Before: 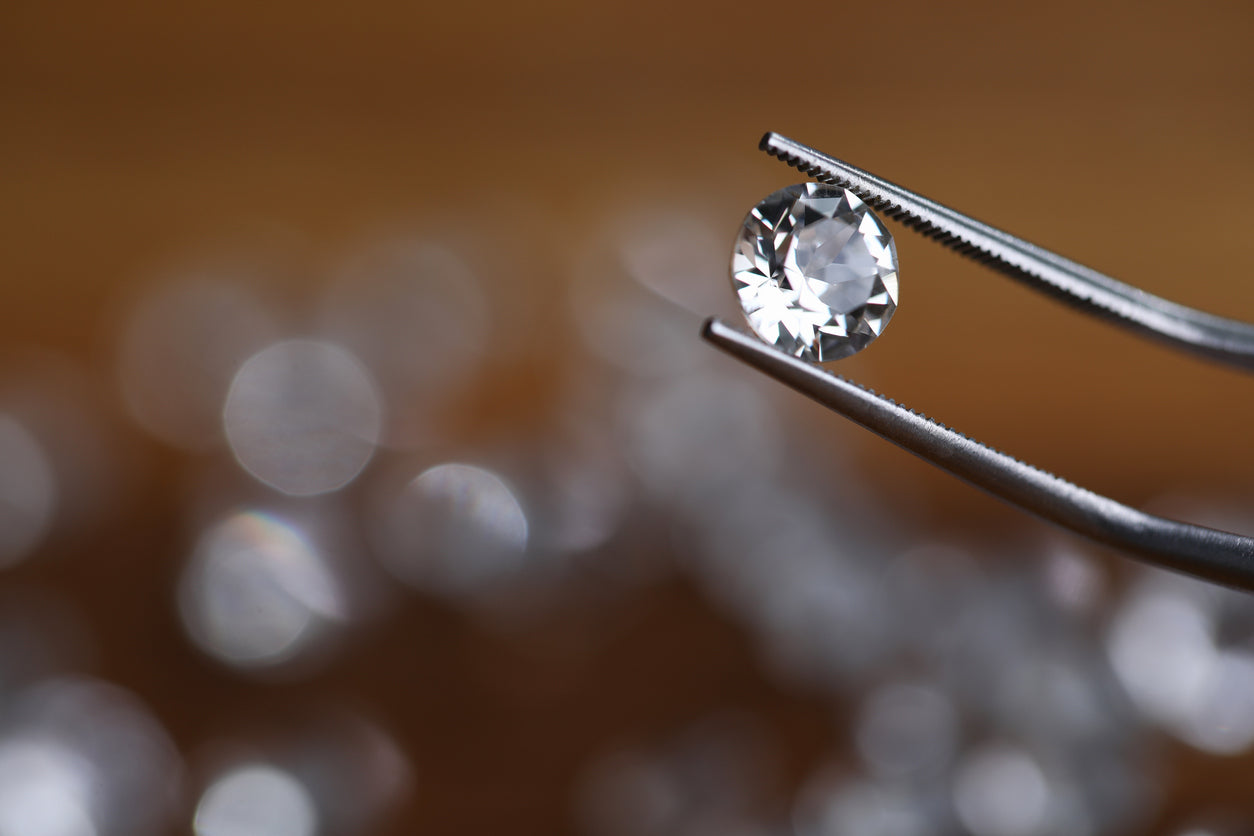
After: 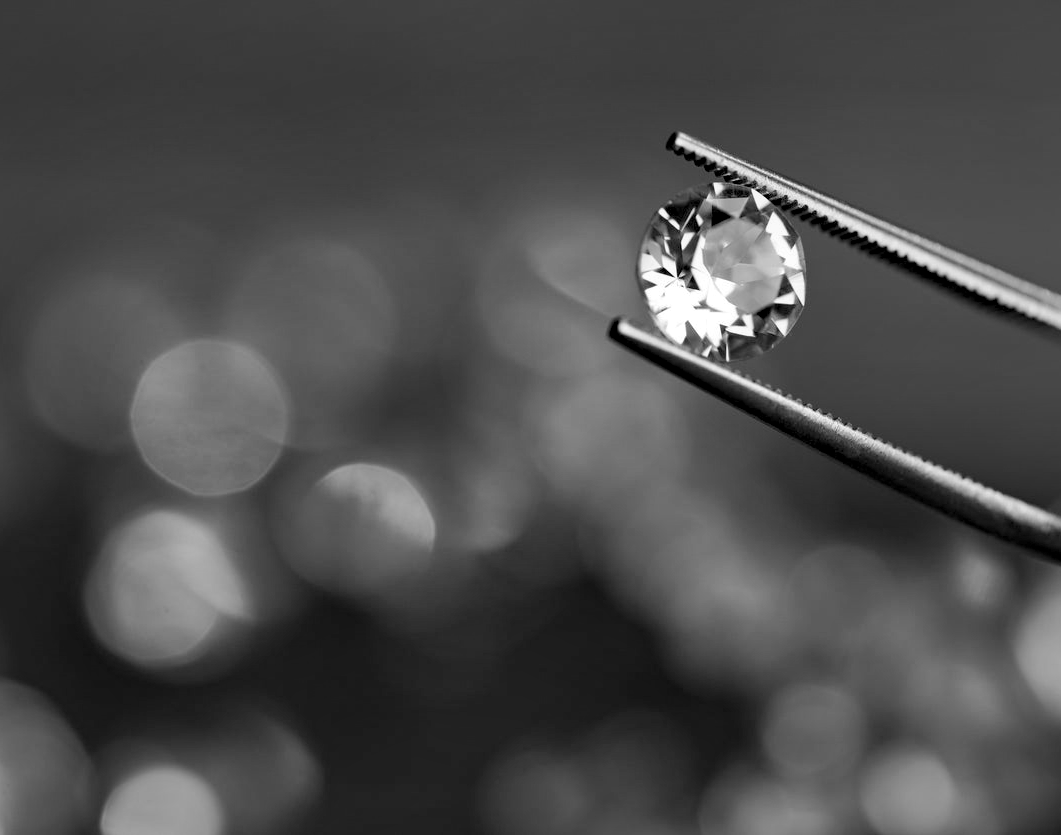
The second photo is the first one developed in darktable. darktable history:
crop: left 7.47%, right 7.847%
tone equalizer: -8 EV 0.27 EV, -7 EV 0.384 EV, -6 EV 0.443 EV, -5 EV 0.254 EV, -3 EV -0.261 EV, -2 EV -0.401 EV, -1 EV -0.403 EV, +0 EV -0.271 EV, edges refinement/feathering 500, mask exposure compensation -1.57 EV, preserve details no
color zones: curves: ch2 [(0, 0.5) (0.143, 0.5) (0.286, 0.489) (0.415, 0.421) (0.571, 0.5) (0.714, 0.5) (0.857, 0.5) (1, 0.5)]
color calibration: output gray [0.18, 0.41, 0.41, 0], illuminant as shot in camera, x 0.384, y 0.38, temperature 3980.7 K
haze removal: compatibility mode true, adaptive false
local contrast: mode bilateral grid, contrast 99, coarseness 100, detail 165%, midtone range 0.2
